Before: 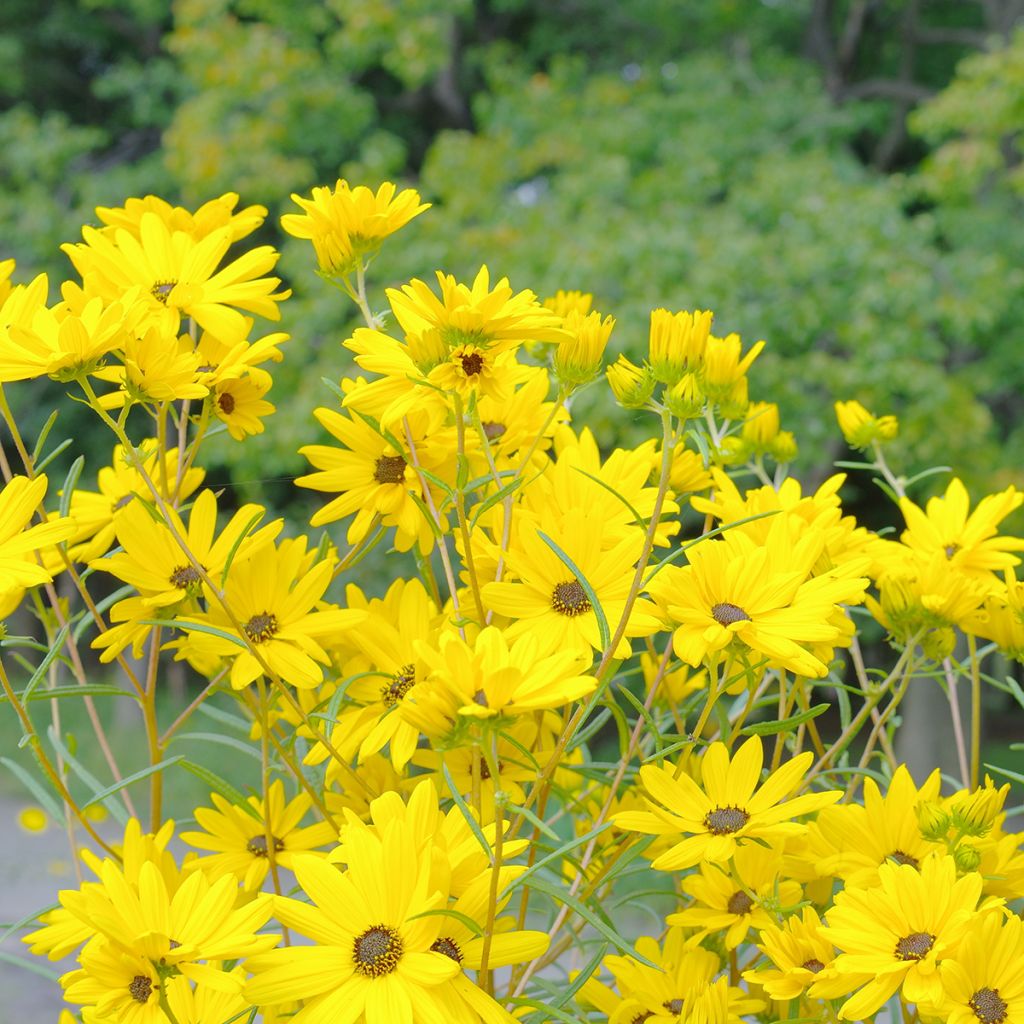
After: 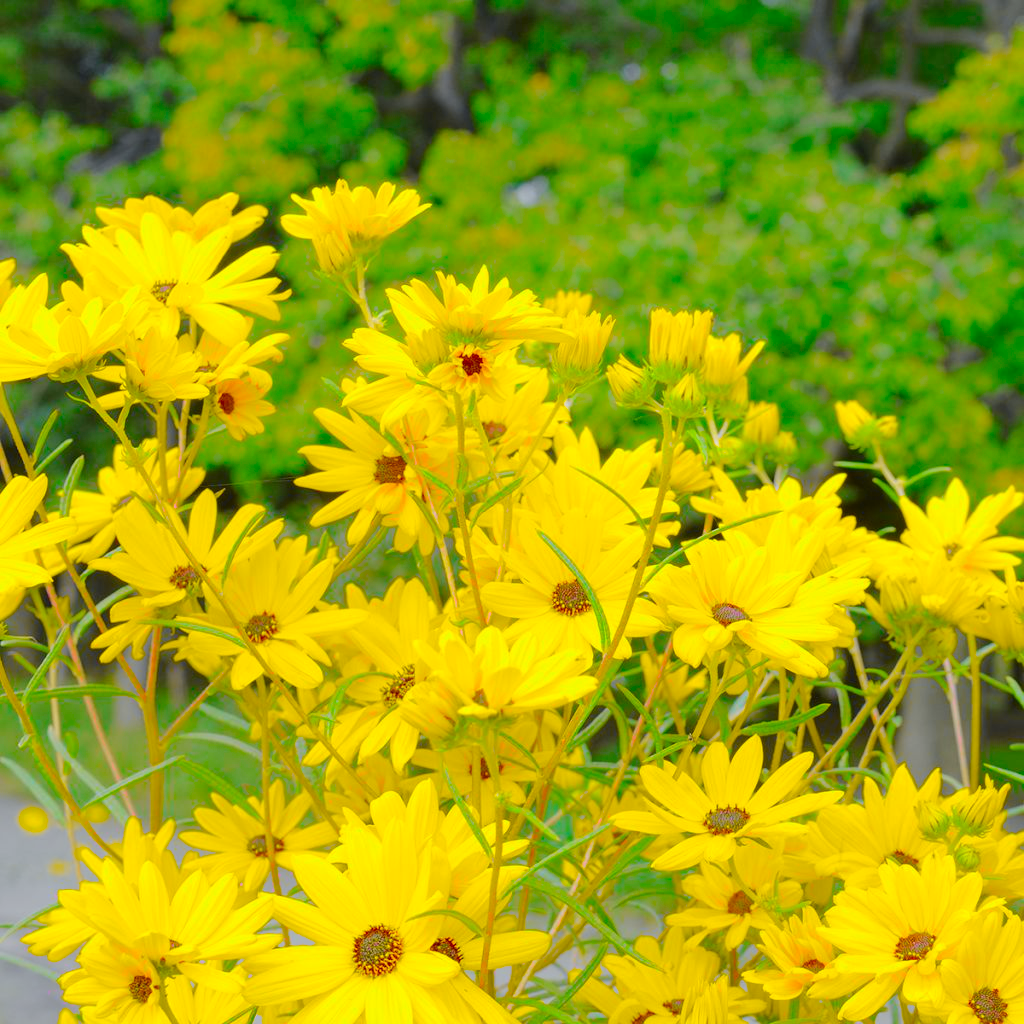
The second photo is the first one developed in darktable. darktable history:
tone curve: curves: ch0 [(0, 0.012) (0.036, 0.035) (0.274, 0.288) (0.504, 0.536) (0.844, 0.84) (1, 0.983)]; ch1 [(0, 0) (0.389, 0.403) (0.462, 0.486) (0.499, 0.498) (0.511, 0.502) (0.536, 0.547) (0.579, 0.578) (0.626, 0.645) (0.749, 0.781) (1, 1)]; ch2 [(0, 0) (0.457, 0.486) (0.5, 0.5) (0.557, 0.561) (0.614, 0.622) (0.704, 0.732) (1, 1)], color space Lab, independent channels, preserve colors none
color correction: highlights b* 0.048, saturation 2.09
